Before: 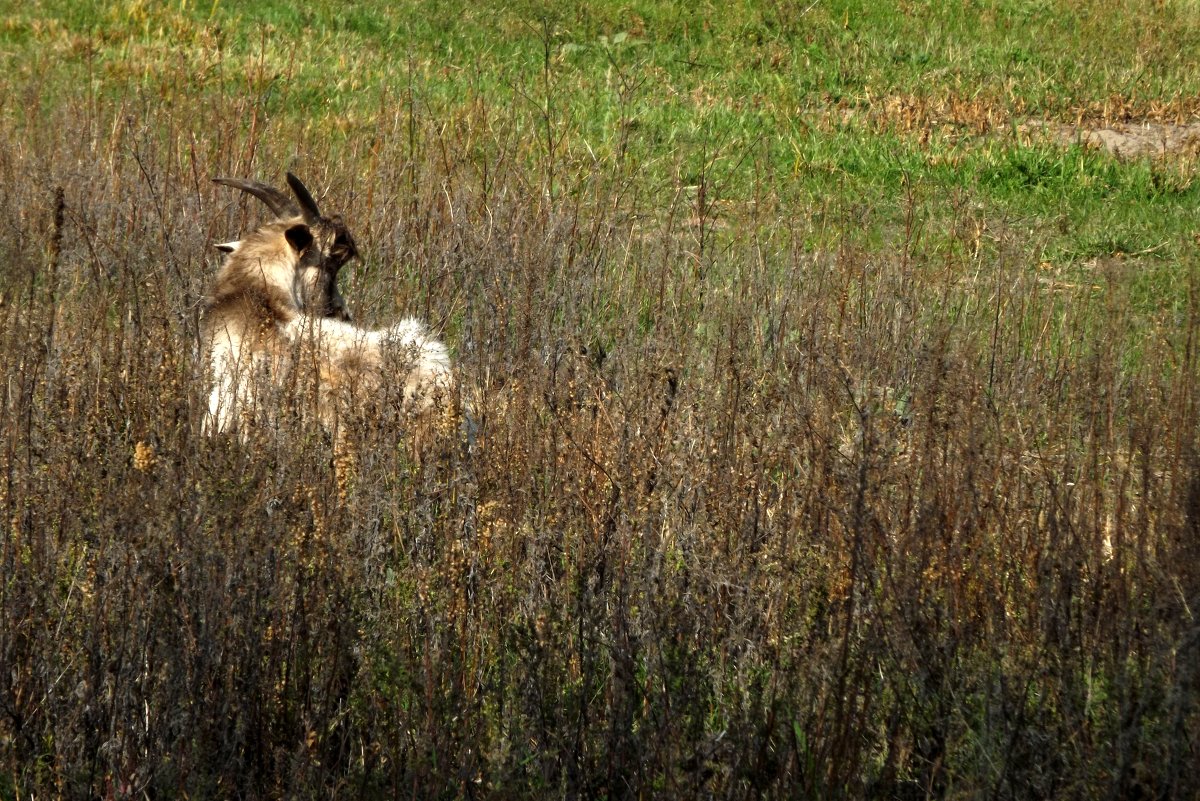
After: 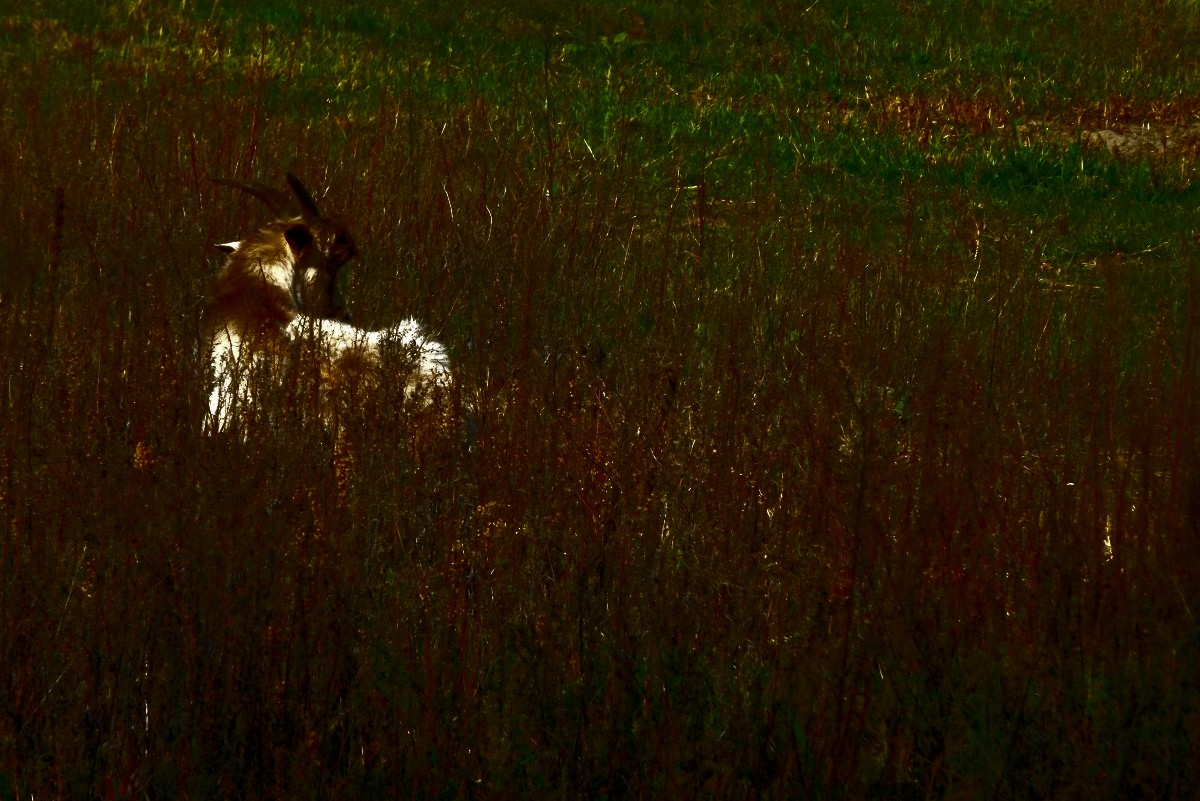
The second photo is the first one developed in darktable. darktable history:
tone curve: curves: ch0 [(0, 0) (0.765, 0.349) (1, 1)], color space Lab, independent channels, preserve colors none
color balance rgb: perceptual saturation grading › global saturation 19.264%, global vibrance 20%
